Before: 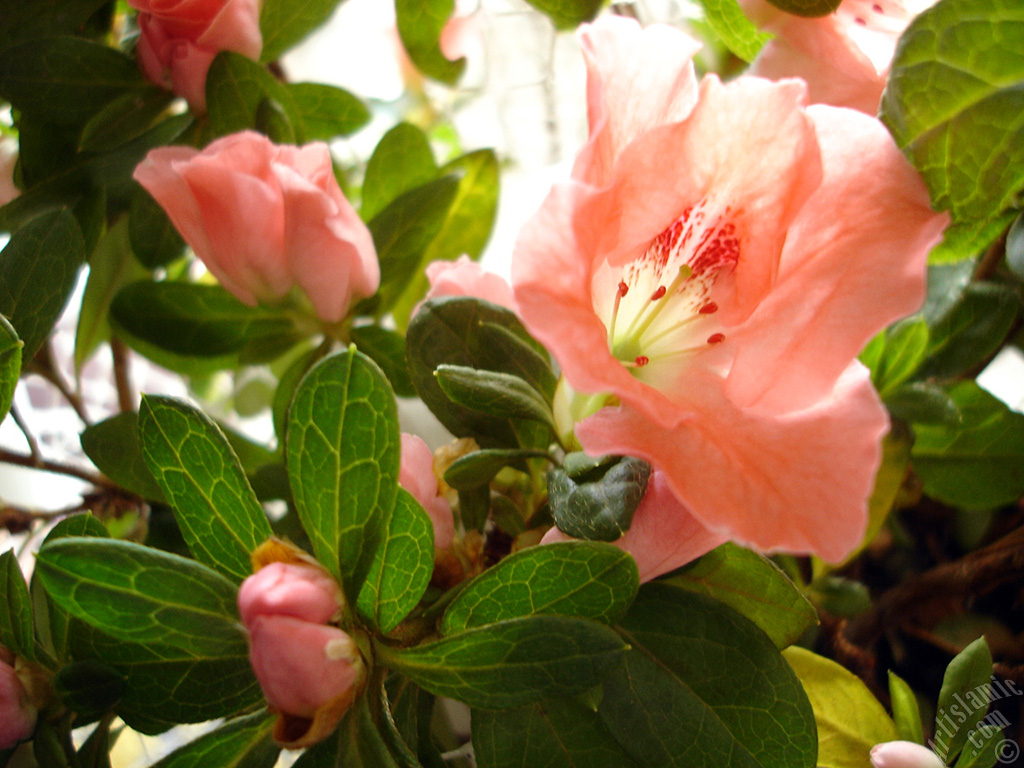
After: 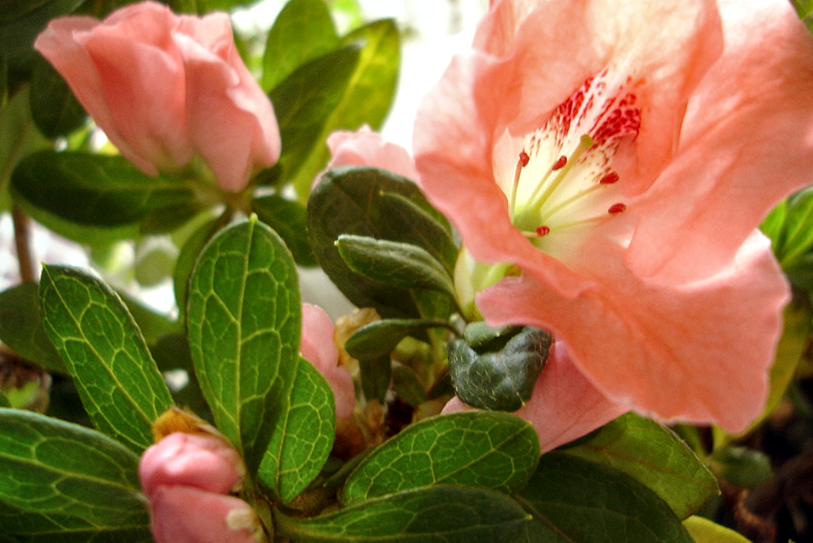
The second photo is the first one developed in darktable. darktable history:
local contrast: on, module defaults
white balance: red 0.978, blue 0.999
crop: left 9.712%, top 16.928%, right 10.845%, bottom 12.332%
